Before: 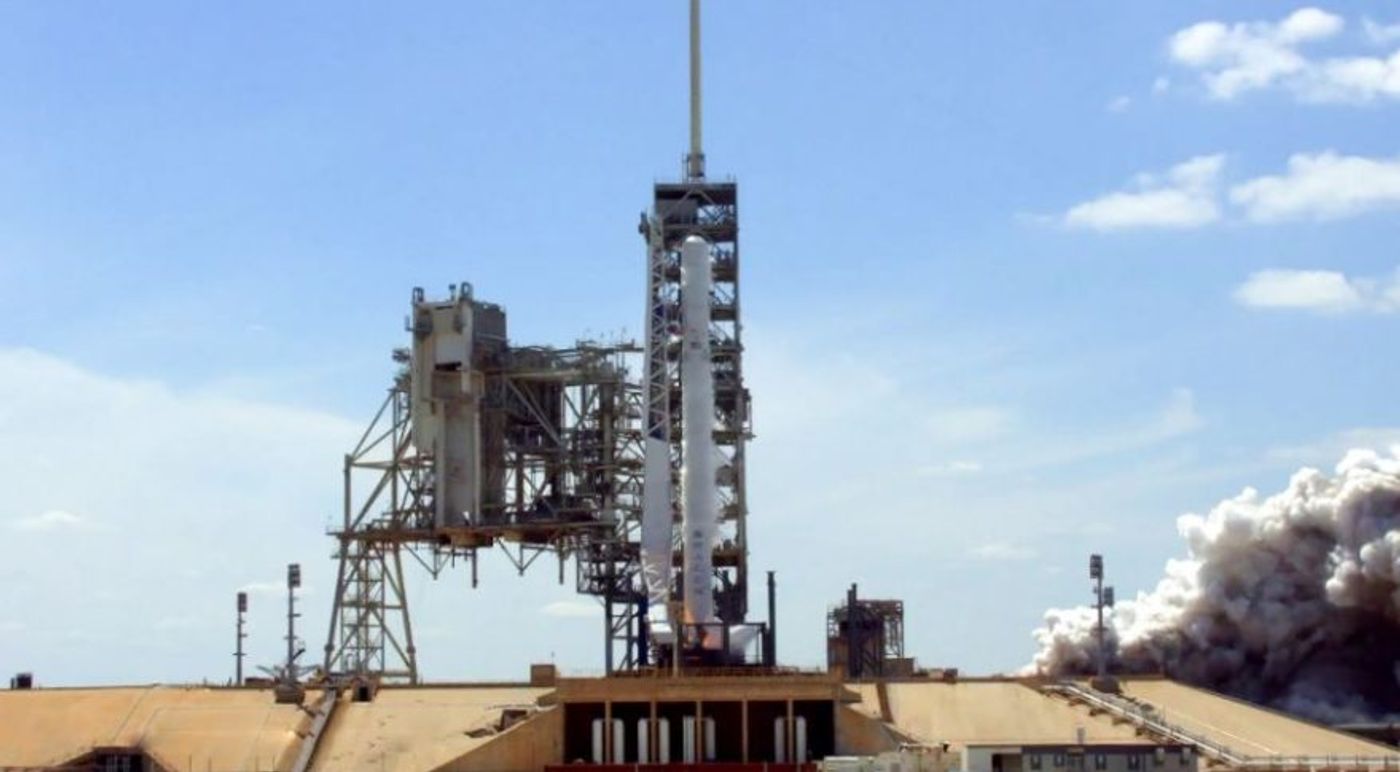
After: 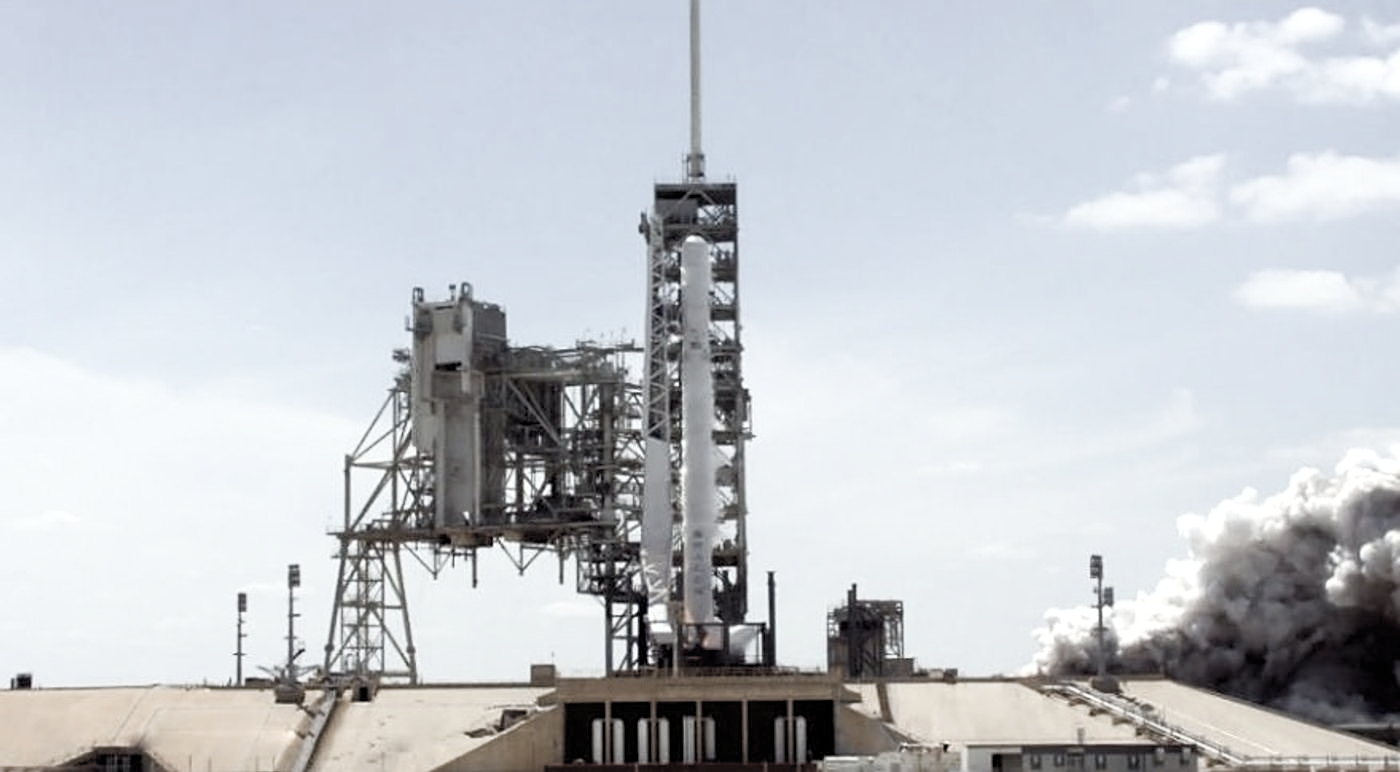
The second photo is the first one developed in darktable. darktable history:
shadows and highlights: shadows -1.28, highlights 41.89
color balance rgb: highlights gain › luminance 9.582%, perceptual saturation grading › global saturation 39.601%, perceptual saturation grading › highlights -25.746%, perceptual saturation grading › mid-tones 34.68%, perceptual saturation grading › shadows 34.616%
contrast brightness saturation: brightness 0.092, saturation 0.194
color correction: highlights b* -0.031, saturation 0.187
sharpen: on, module defaults
